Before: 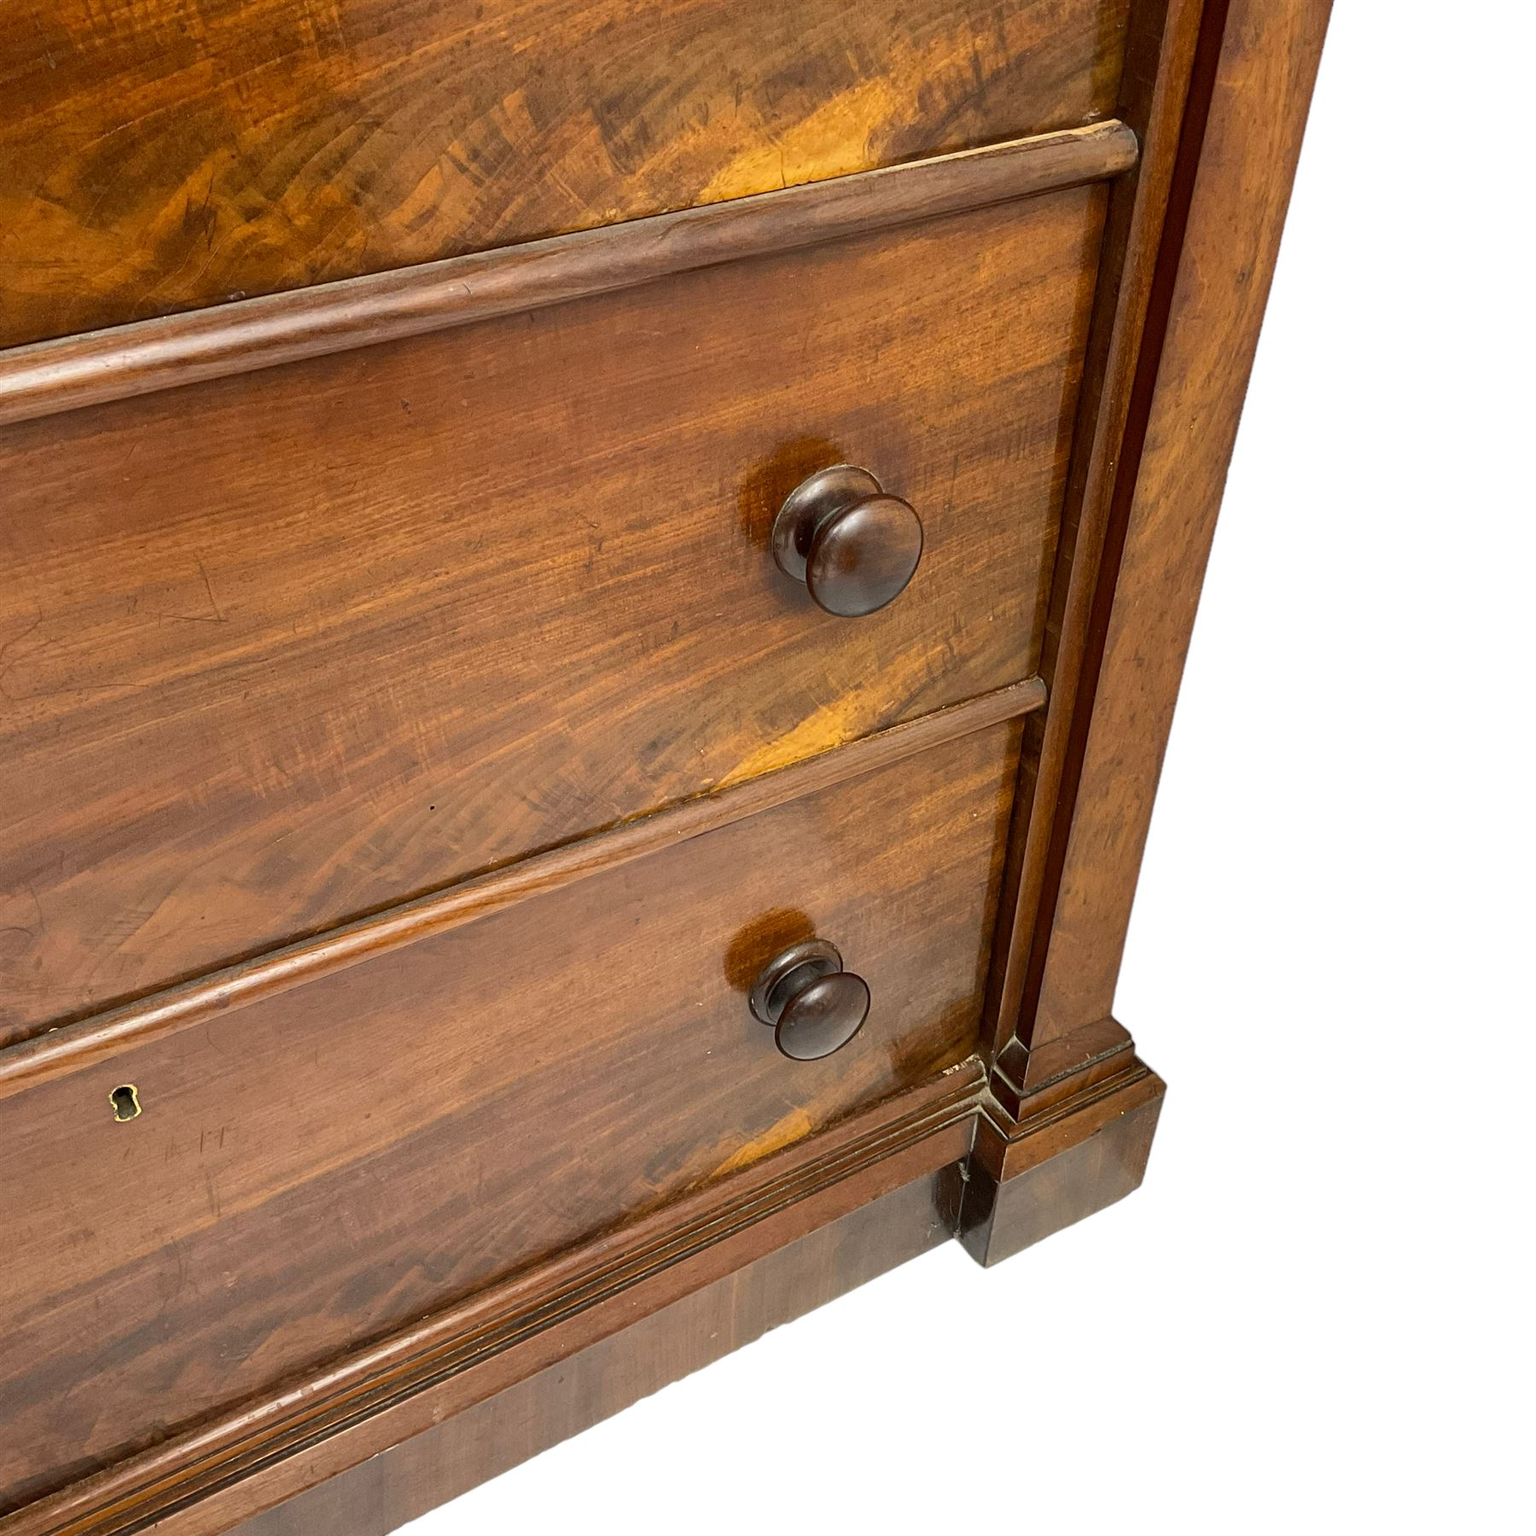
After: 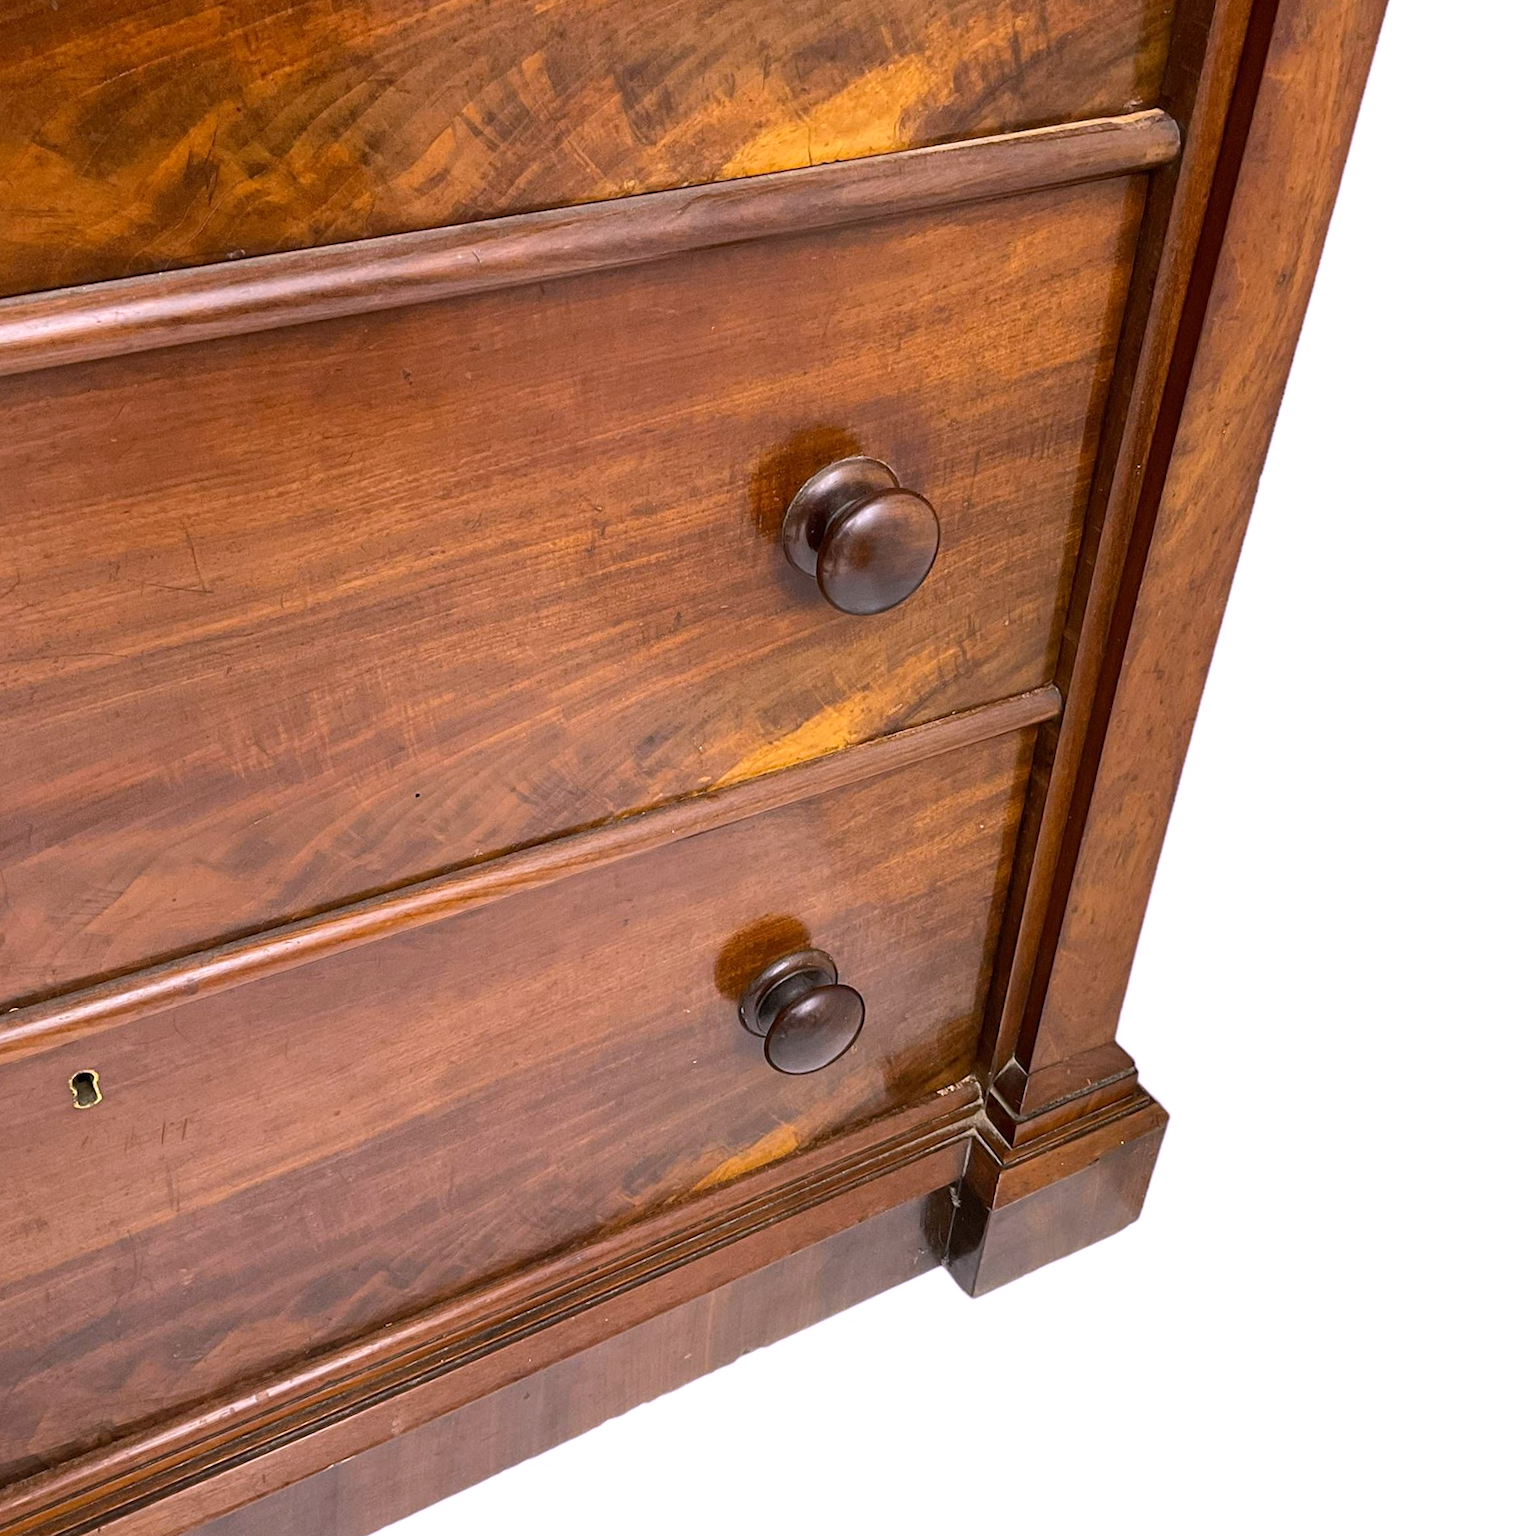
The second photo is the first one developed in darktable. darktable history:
crop and rotate: angle -2.38°
white balance: red 1.066, blue 1.119
